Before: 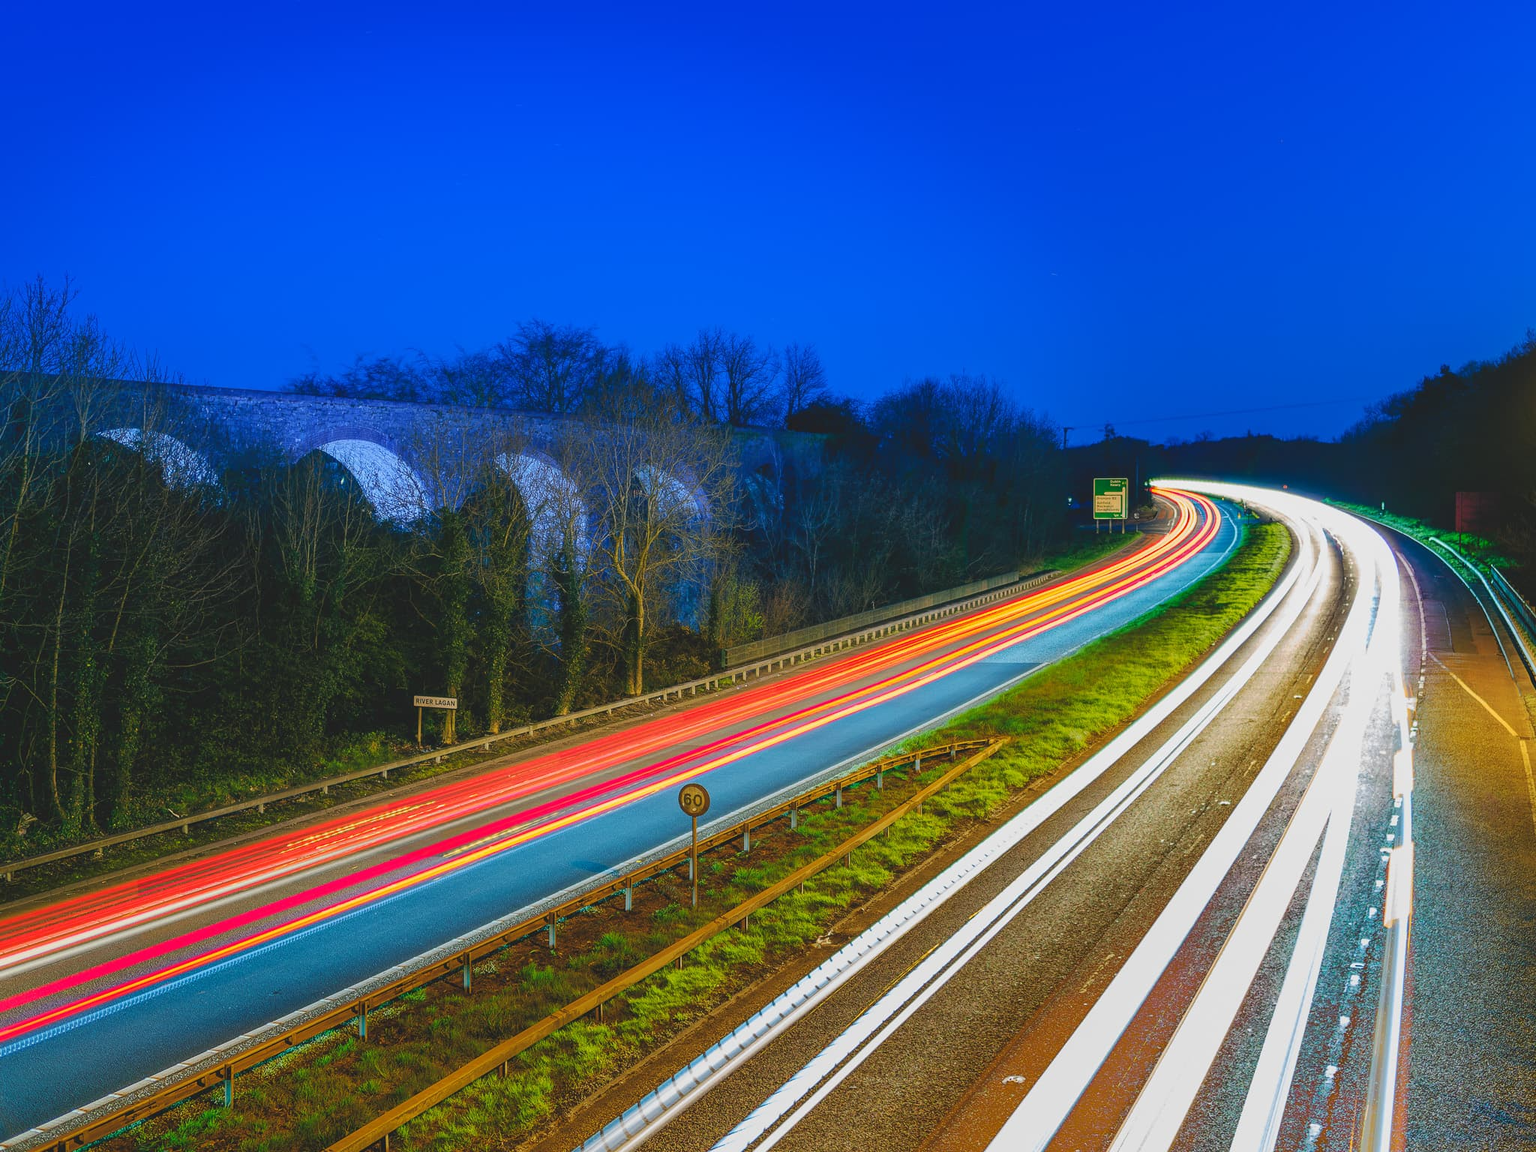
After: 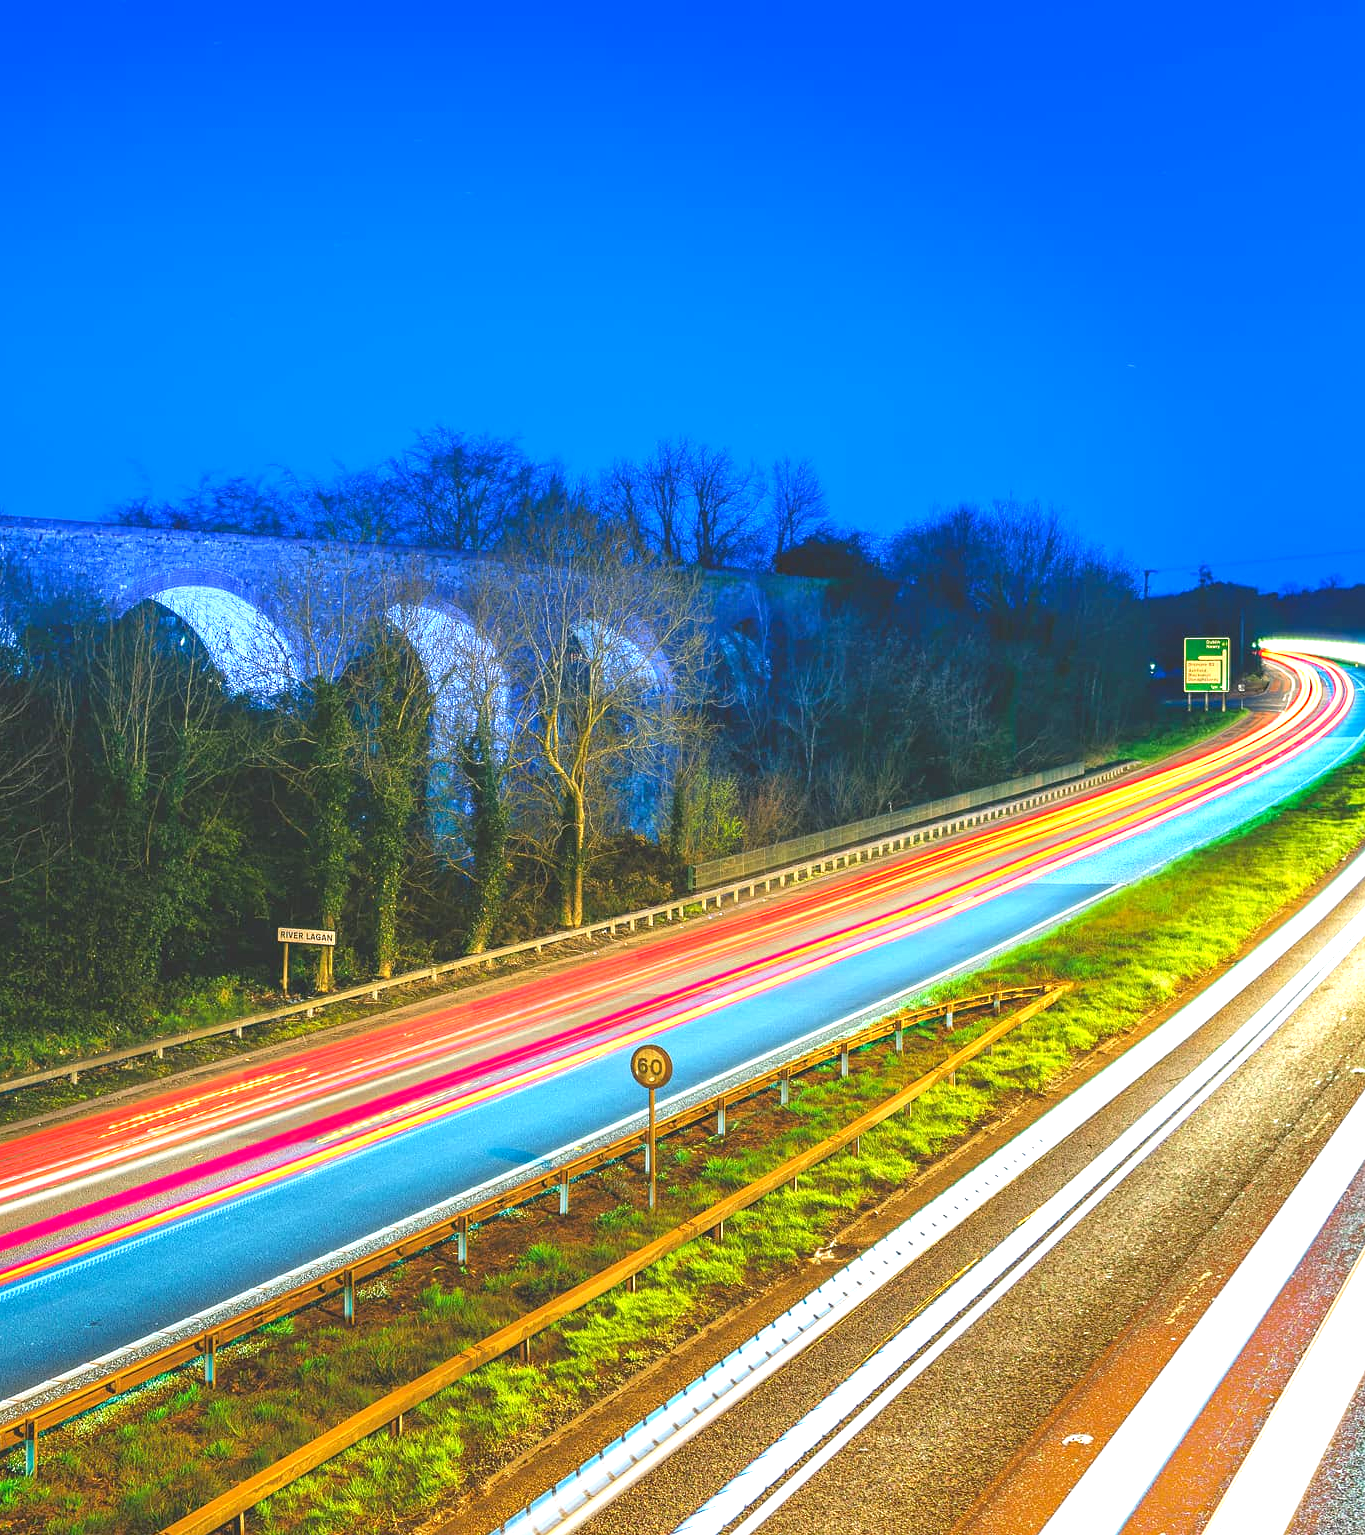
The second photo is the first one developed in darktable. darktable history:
sharpen: radius 5.325, amount 0.312, threshold 26.433
crop and rotate: left 13.409%, right 19.924%
exposure: black level correction 0.001, exposure 1.3 EV, compensate highlight preservation false
